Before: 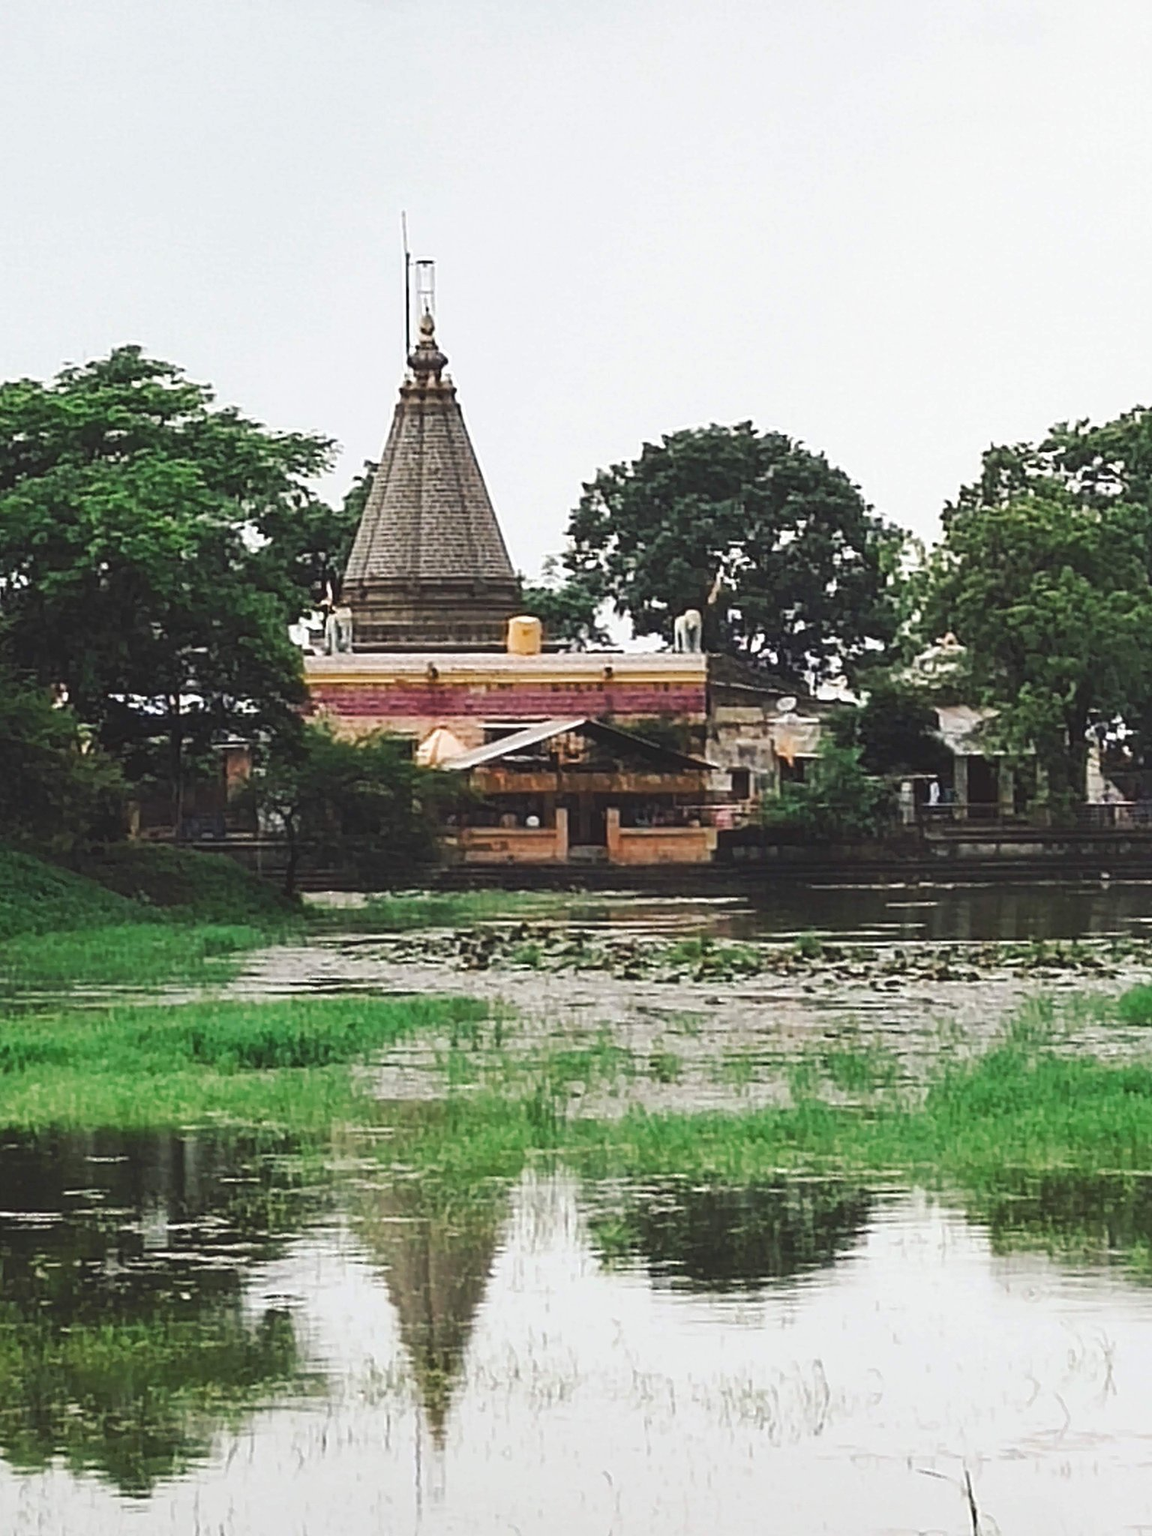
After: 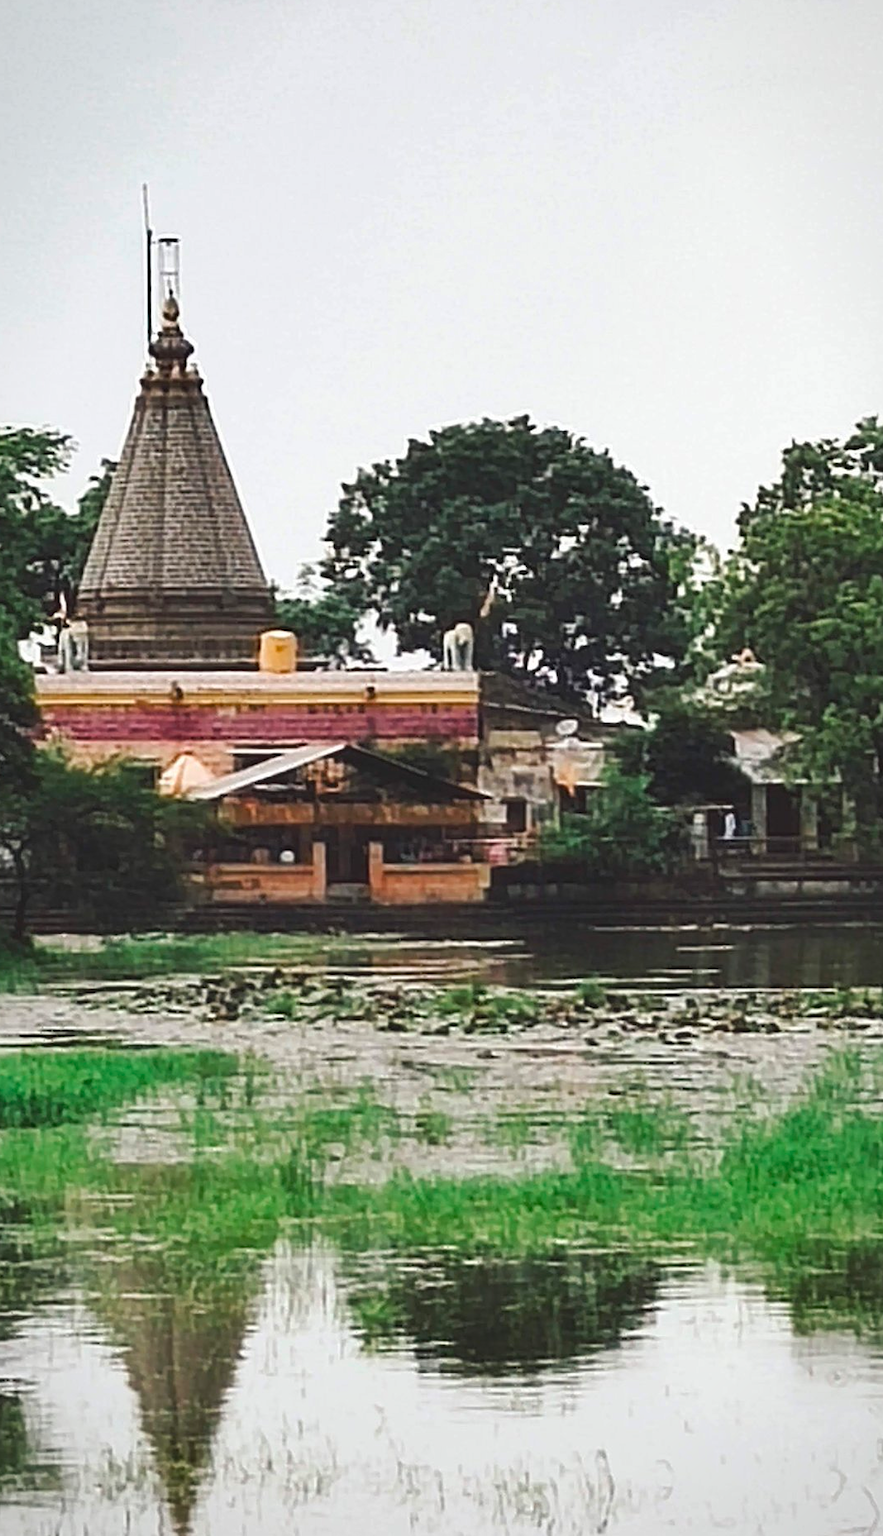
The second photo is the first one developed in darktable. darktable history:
shadows and highlights: radius 336.26, shadows 28.69, soften with gaussian
crop and rotate: left 23.643%, top 2.896%, right 6.7%, bottom 6.368%
vignetting: fall-off start 100.57%, fall-off radius 65.32%, brightness -0.273, automatic ratio true
